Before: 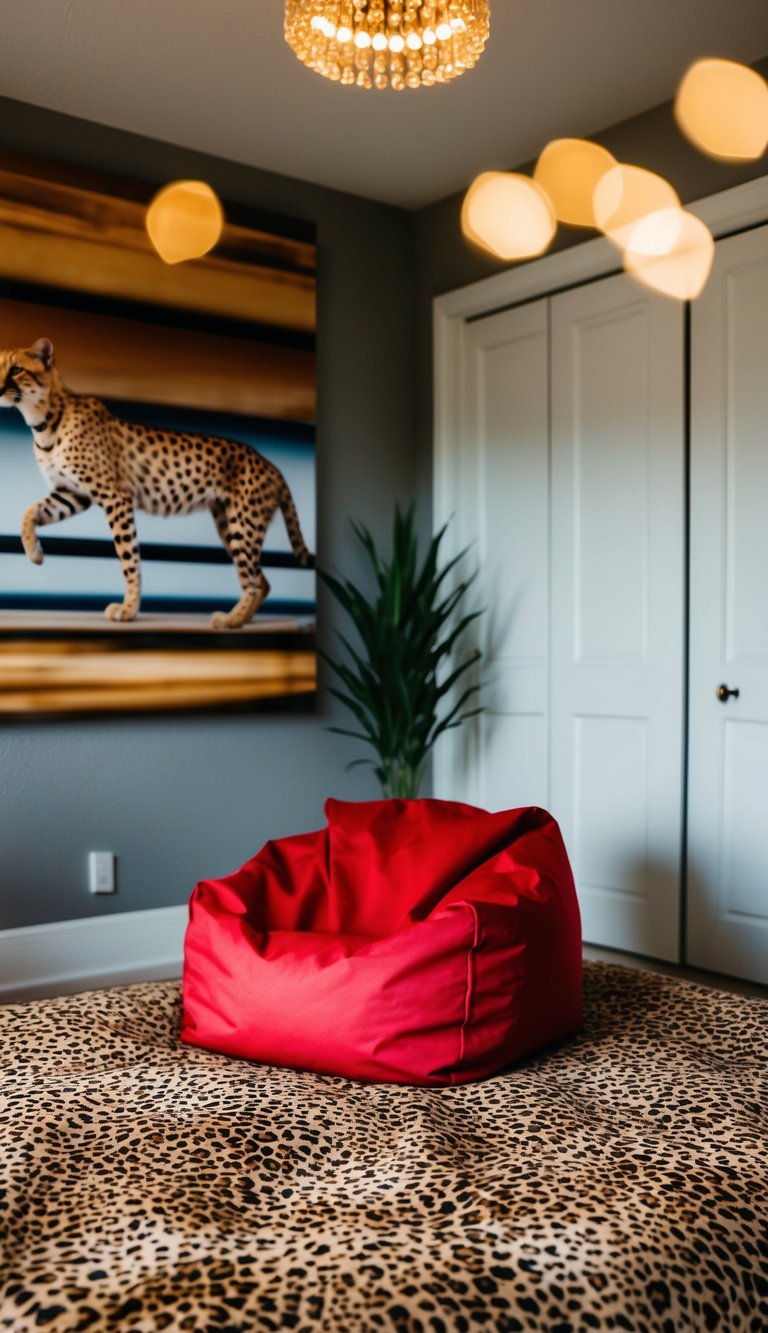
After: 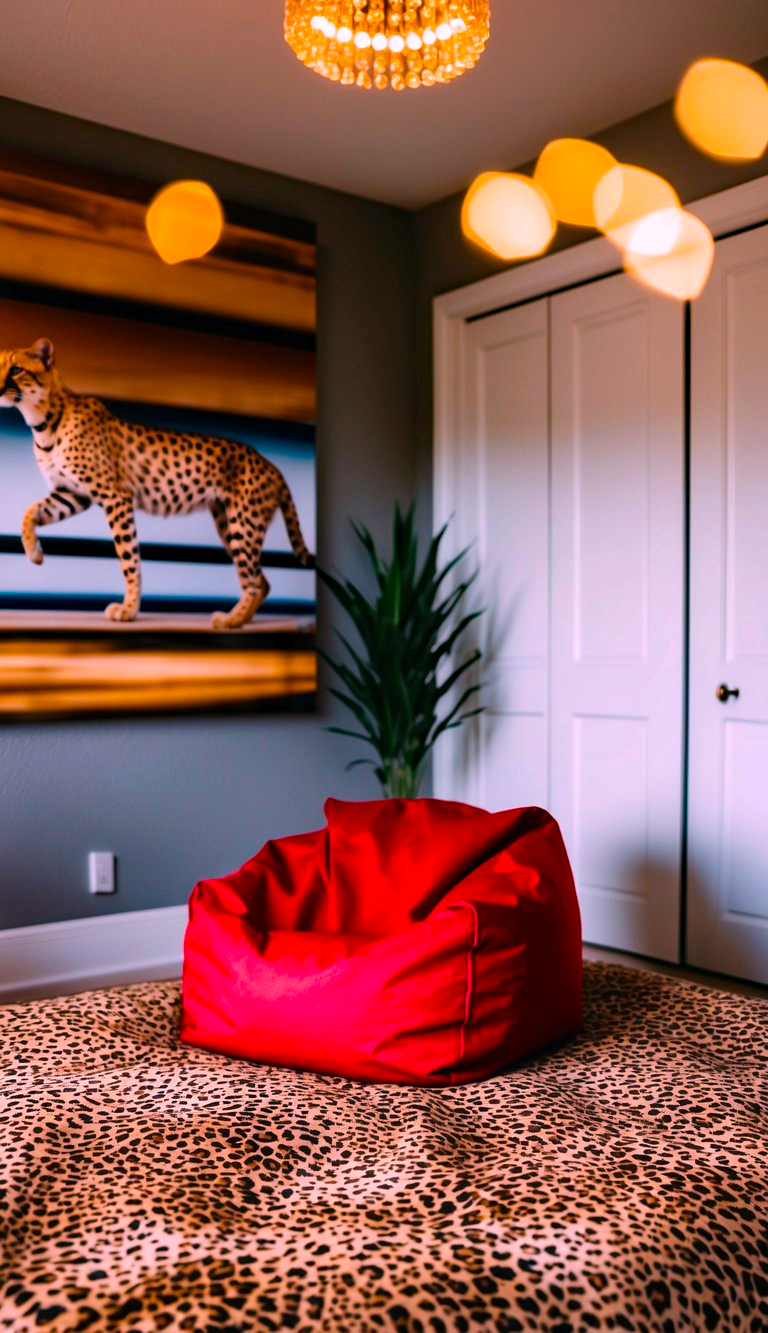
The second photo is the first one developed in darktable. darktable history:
color balance rgb: perceptual saturation grading › global saturation 25%, global vibrance 10%
haze removal: compatibility mode true, adaptive false
white balance: red 1.188, blue 1.11
